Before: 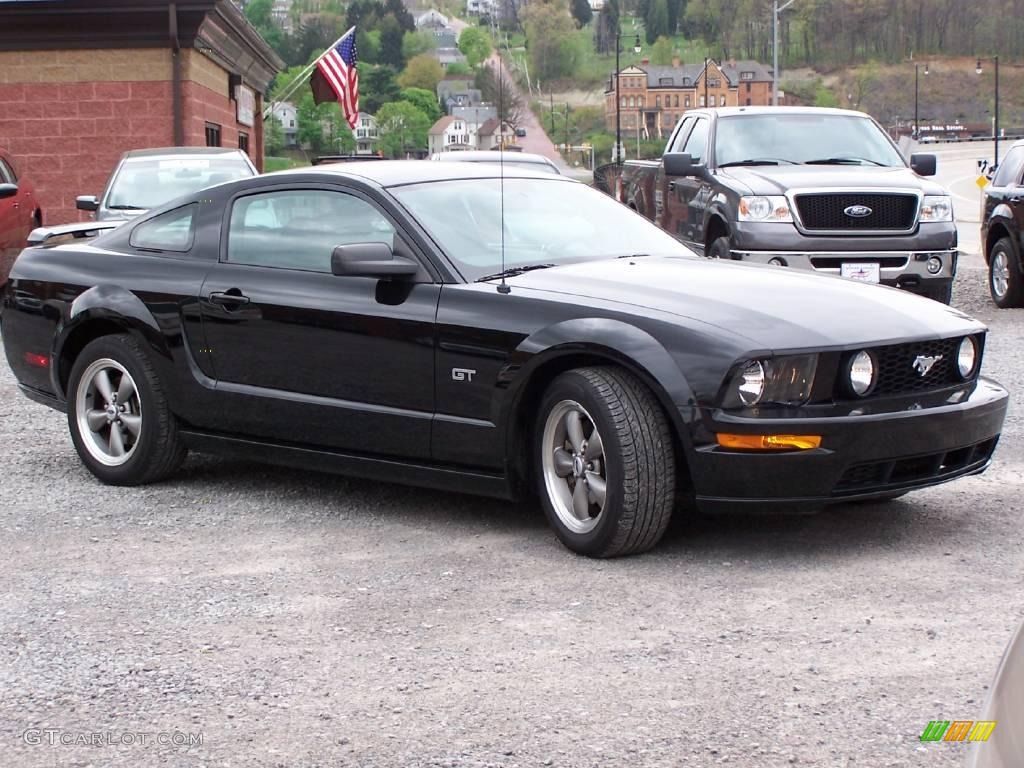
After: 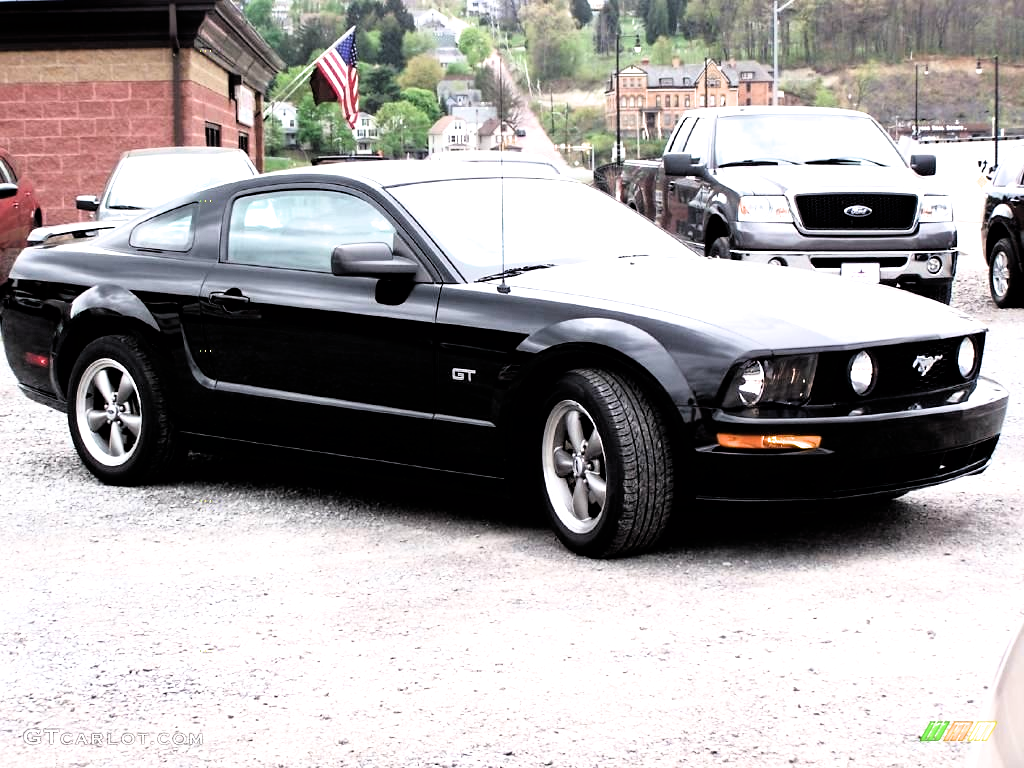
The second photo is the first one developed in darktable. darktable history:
filmic rgb: black relative exposure -3.61 EV, white relative exposure 2.15 EV, threshold 3.02 EV, hardness 3.64, enable highlight reconstruction true
exposure: black level correction 0, exposure 0.499 EV, compensate highlight preservation false
